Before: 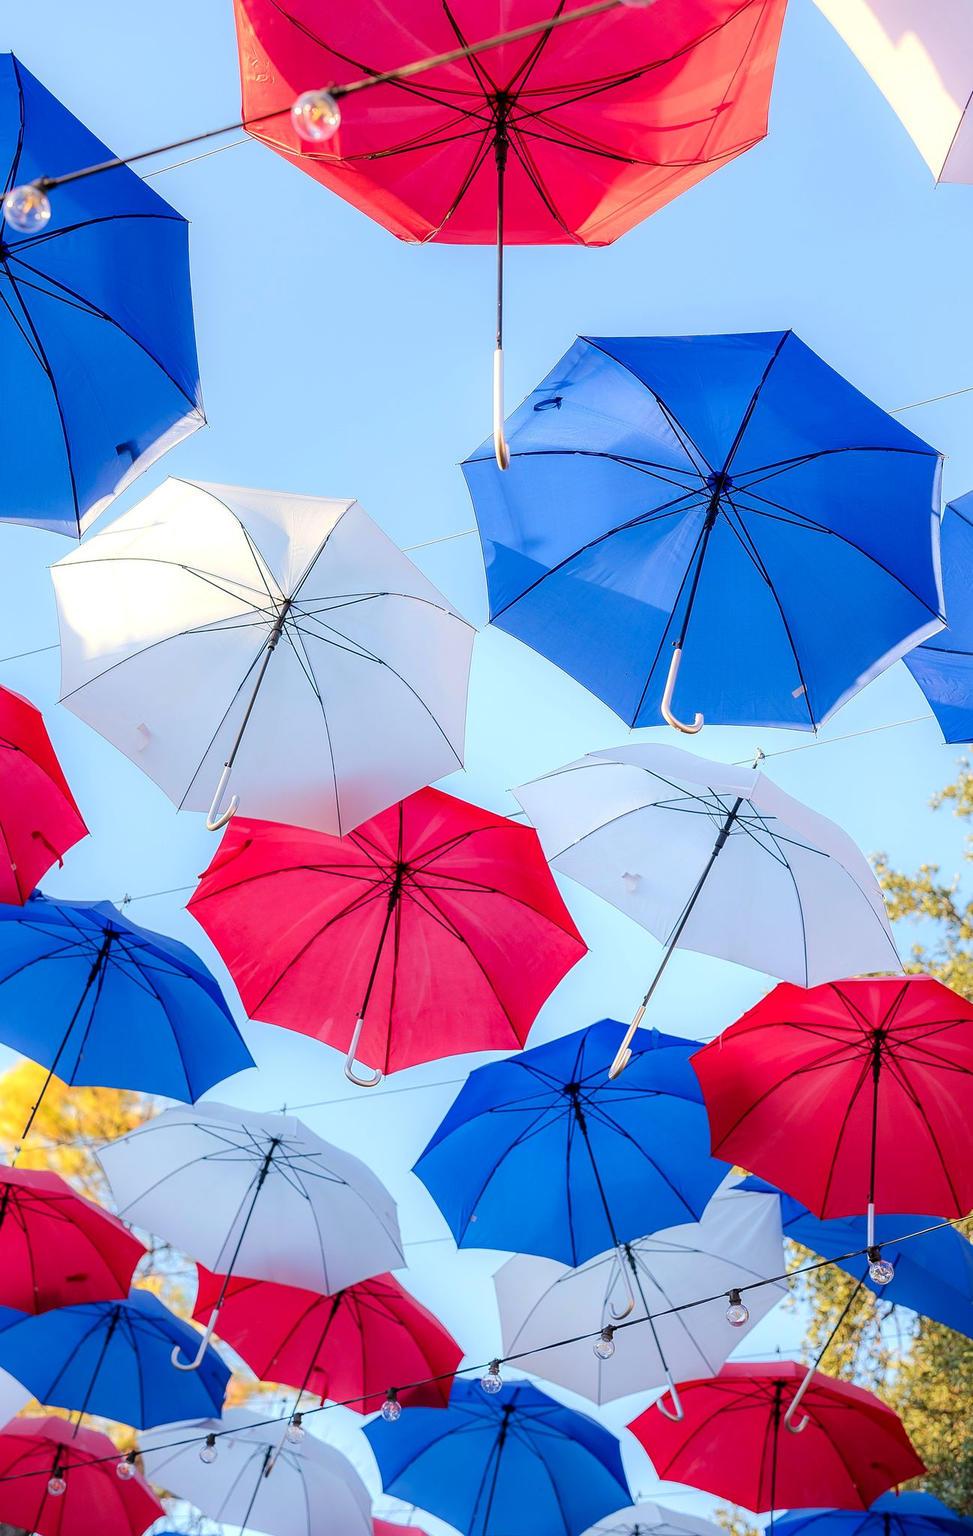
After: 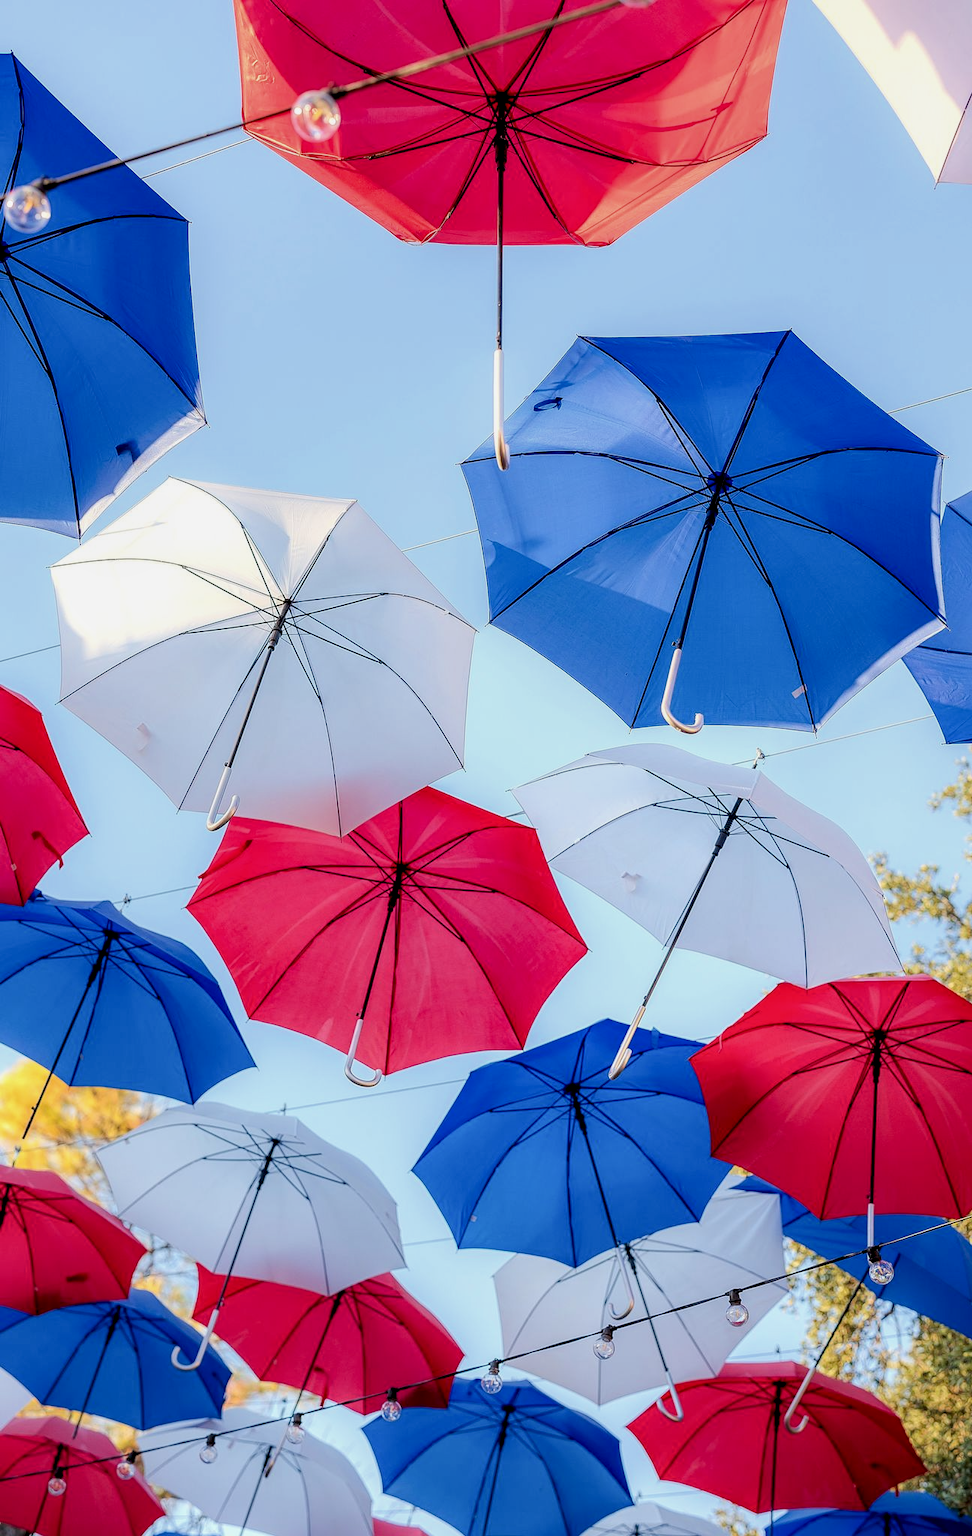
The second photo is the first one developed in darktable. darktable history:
local contrast: highlights 129%, shadows 134%, detail 140%, midtone range 0.253
filmic rgb: black relative exposure -14.88 EV, white relative exposure 3 EV, threshold 5.98 EV, target black luminance 0%, hardness 9.19, latitude 98.68%, contrast 0.913, shadows ↔ highlights balance 0.384%, enable highlight reconstruction true
